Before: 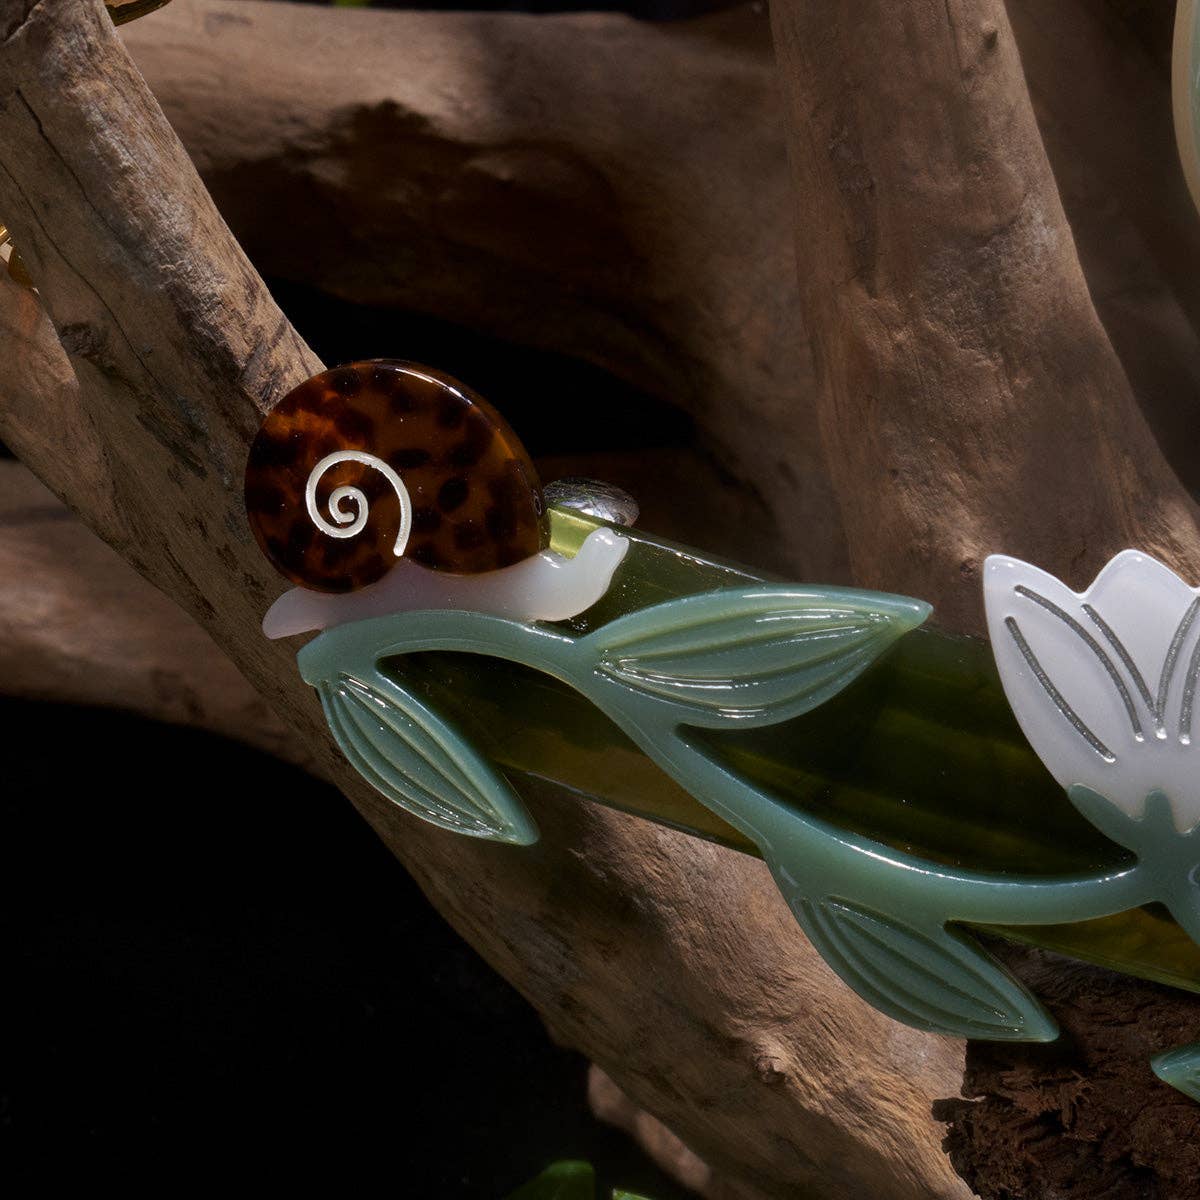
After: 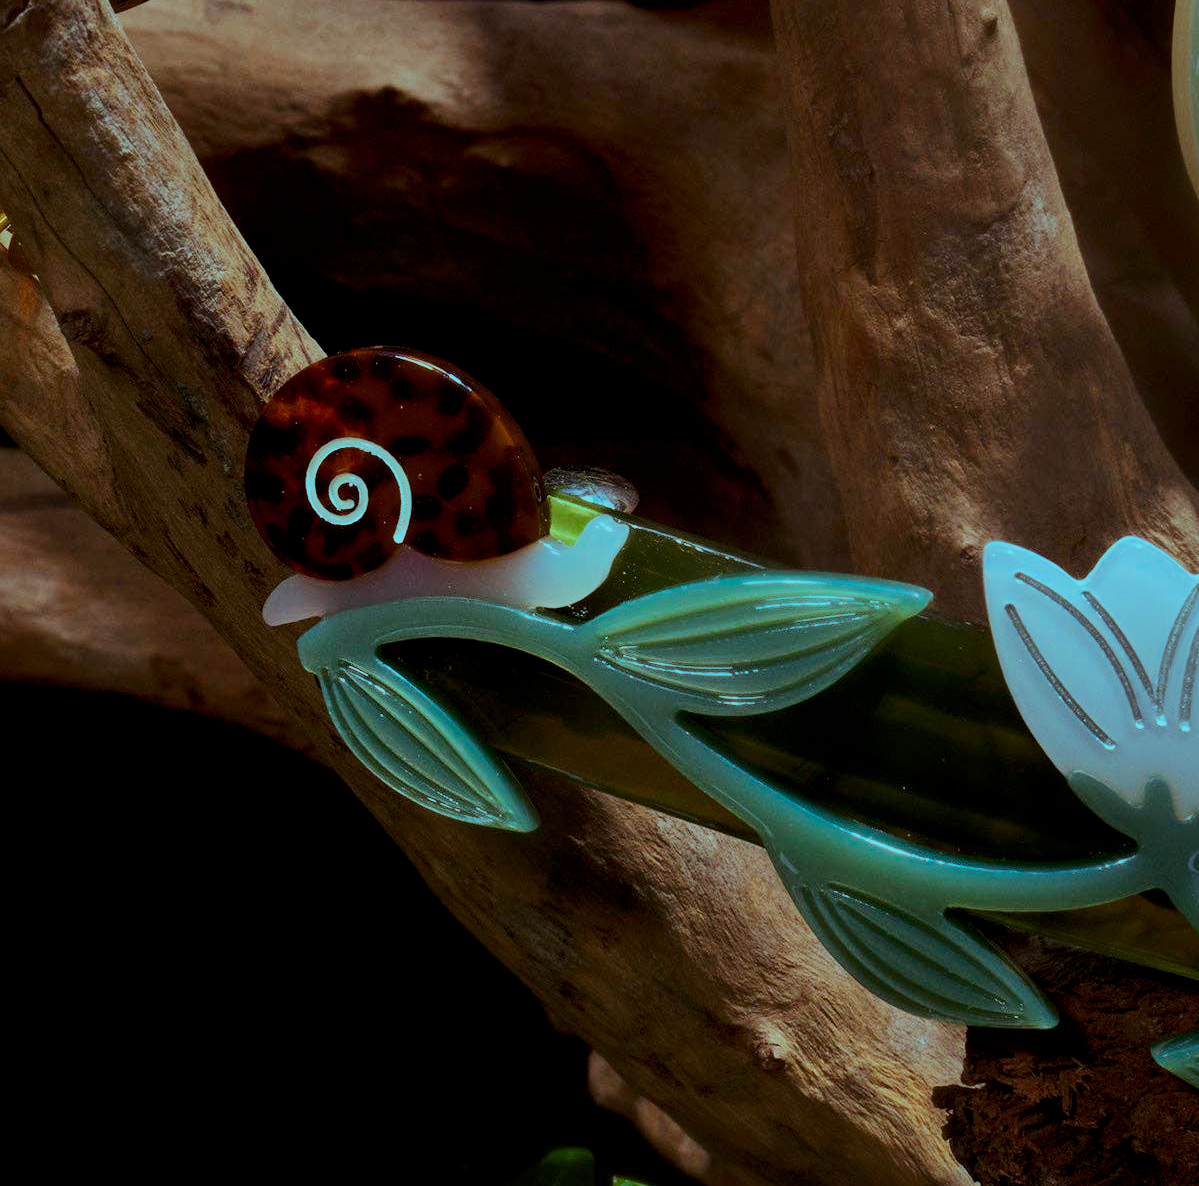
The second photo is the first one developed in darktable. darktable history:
filmic rgb: middle gray luminance 2.74%, black relative exposure -9.95 EV, white relative exposure 7 EV, dynamic range scaling 10.26%, target black luminance 0%, hardness 3.18, latitude 43.68%, contrast 0.671, highlights saturation mix 6.21%, shadows ↔ highlights balance 13.31%, color science v6 (2022)
local contrast: mode bilateral grid, contrast 20, coarseness 49, detail 119%, midtone range 0.2
contrast brightness saturation: contrast 0.404, brightness 0.099, saturation 0.207
color balance rgb: highlights gain › luminance -33.065%, highlights gain › chroma 5.72%, highlights gain › hue 217.55°, perceptual saturation grading › global saturation 25.058%, global vibrance 20%
crop: top 1.131%, right 0.023%
